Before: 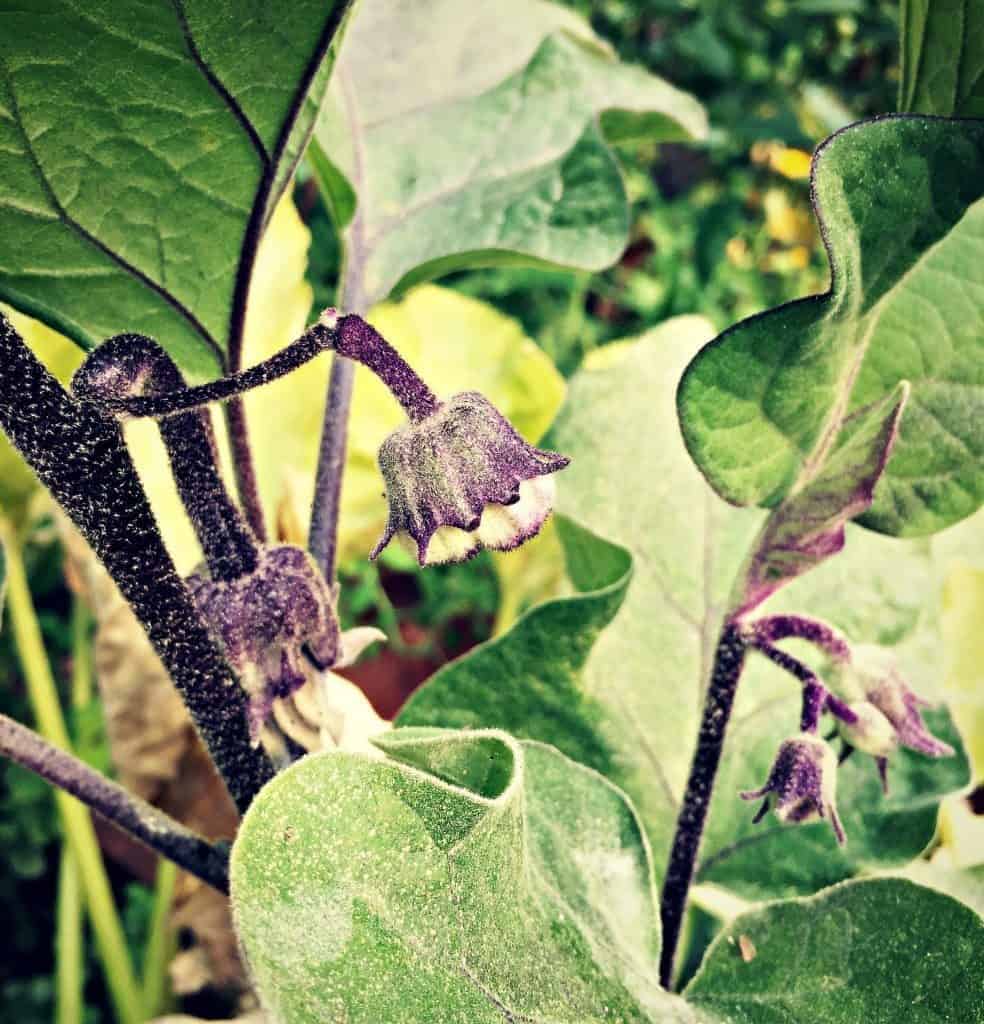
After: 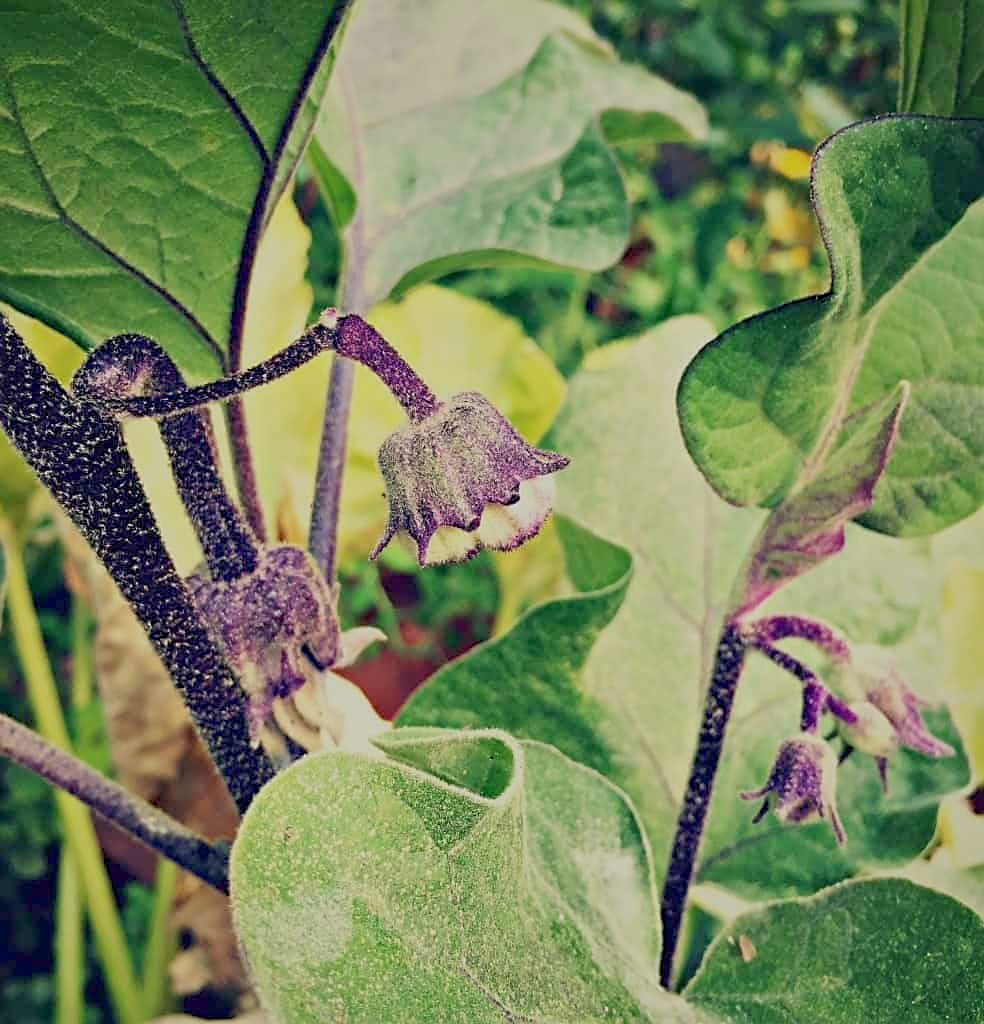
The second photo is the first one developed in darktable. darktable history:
color balance rgb: contrast -30%
sharpen: on, module defaults
